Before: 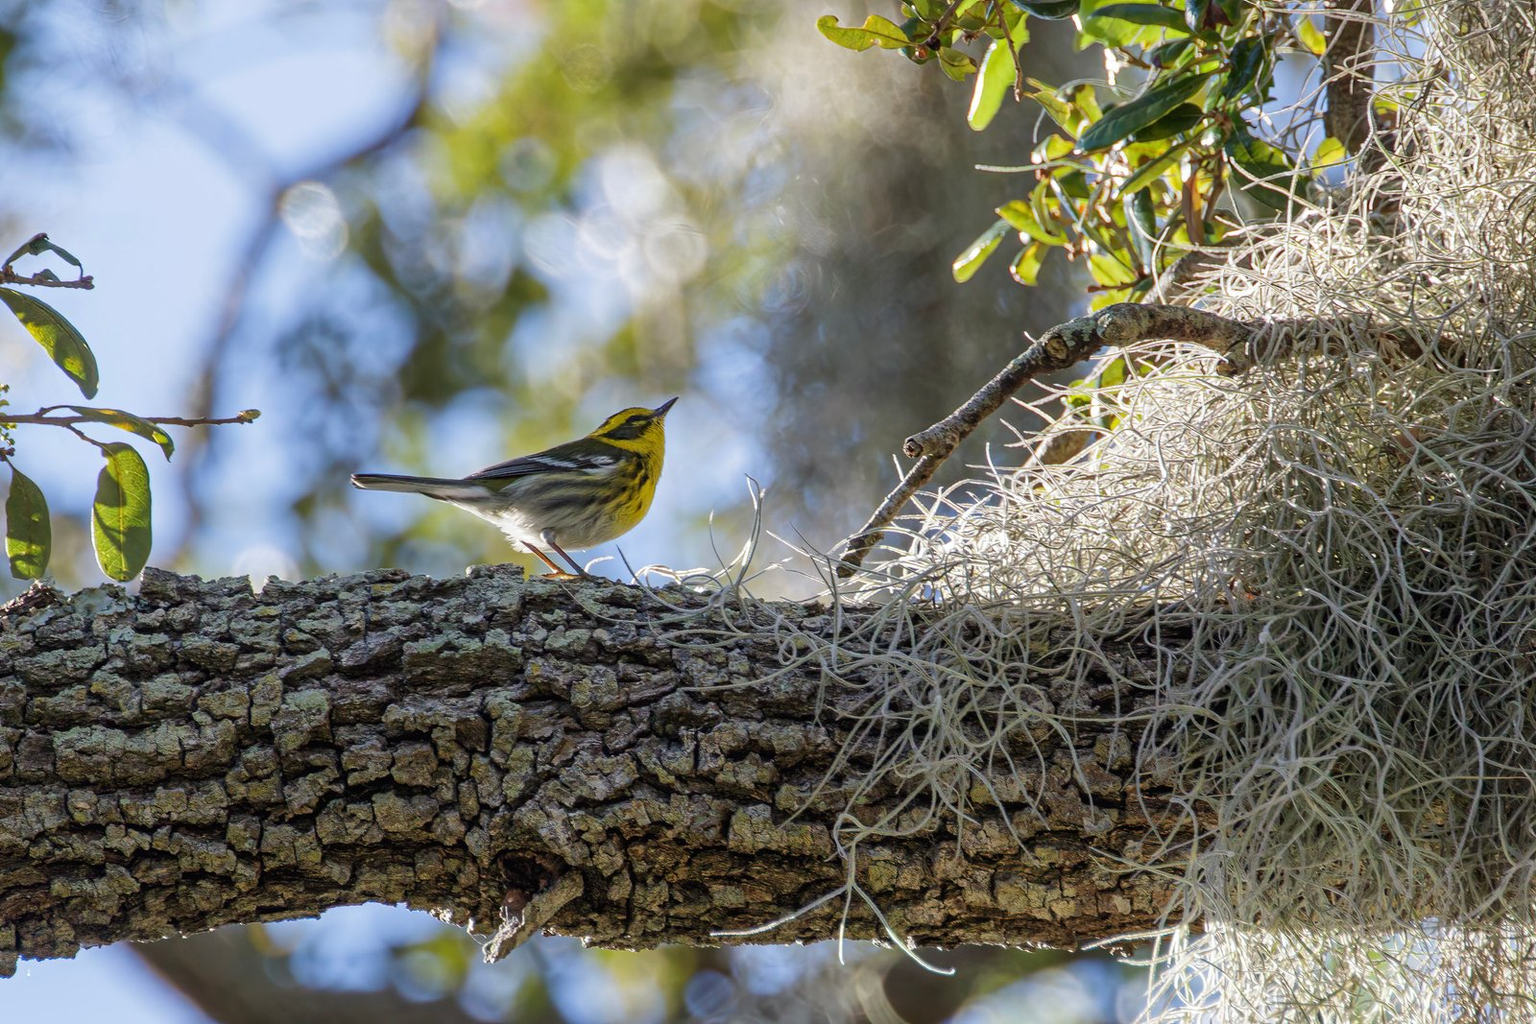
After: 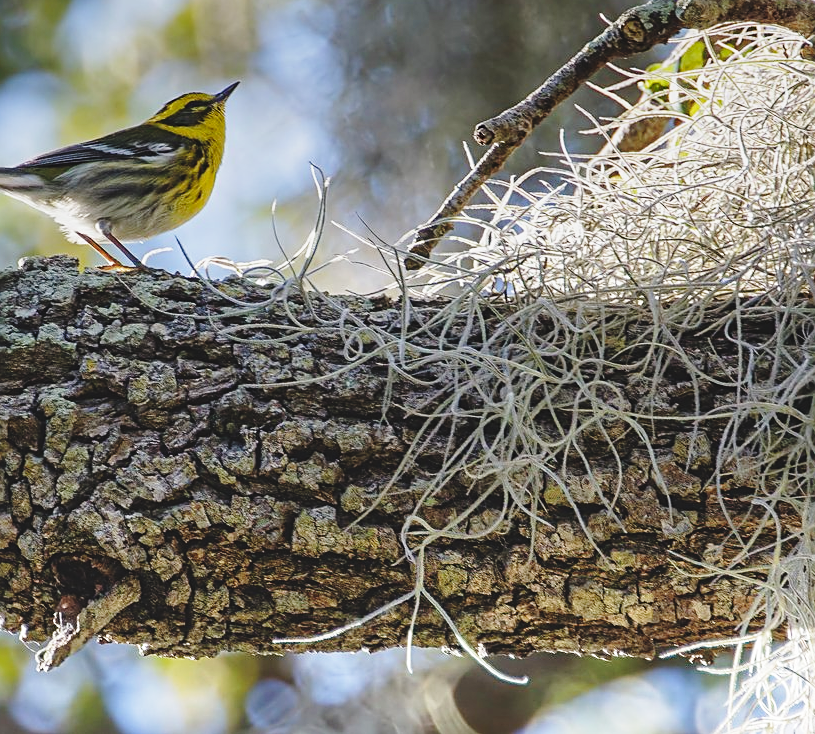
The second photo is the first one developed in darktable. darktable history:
exposure: black level correction -0.015, exposure -0.125 EV, compensate highlight preservation false
sharpen: on, module defaults
graduated density: on, module defaults
crop and rotate: left 29.237%, top 31.152%, right 19.807%
base curve: curves: ch0 [(0, 0) (0.028, 0.03) (0.121, 0.232) (0.46, 0.748) (0.859, 0.968) (1, 1)], preserve colors none
